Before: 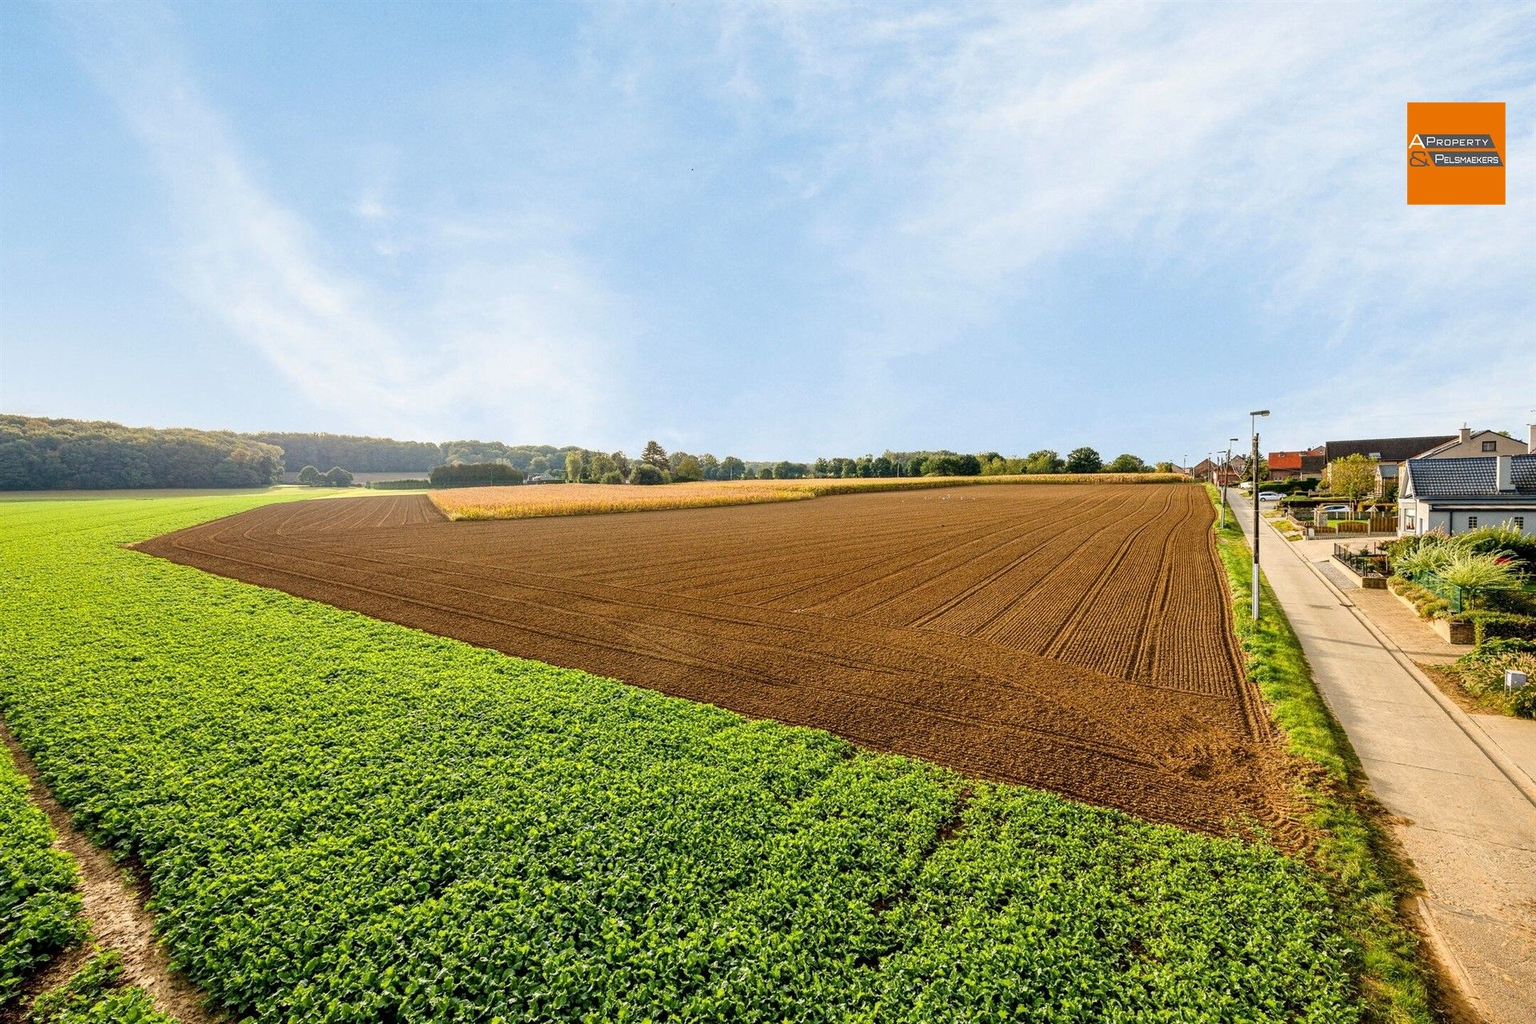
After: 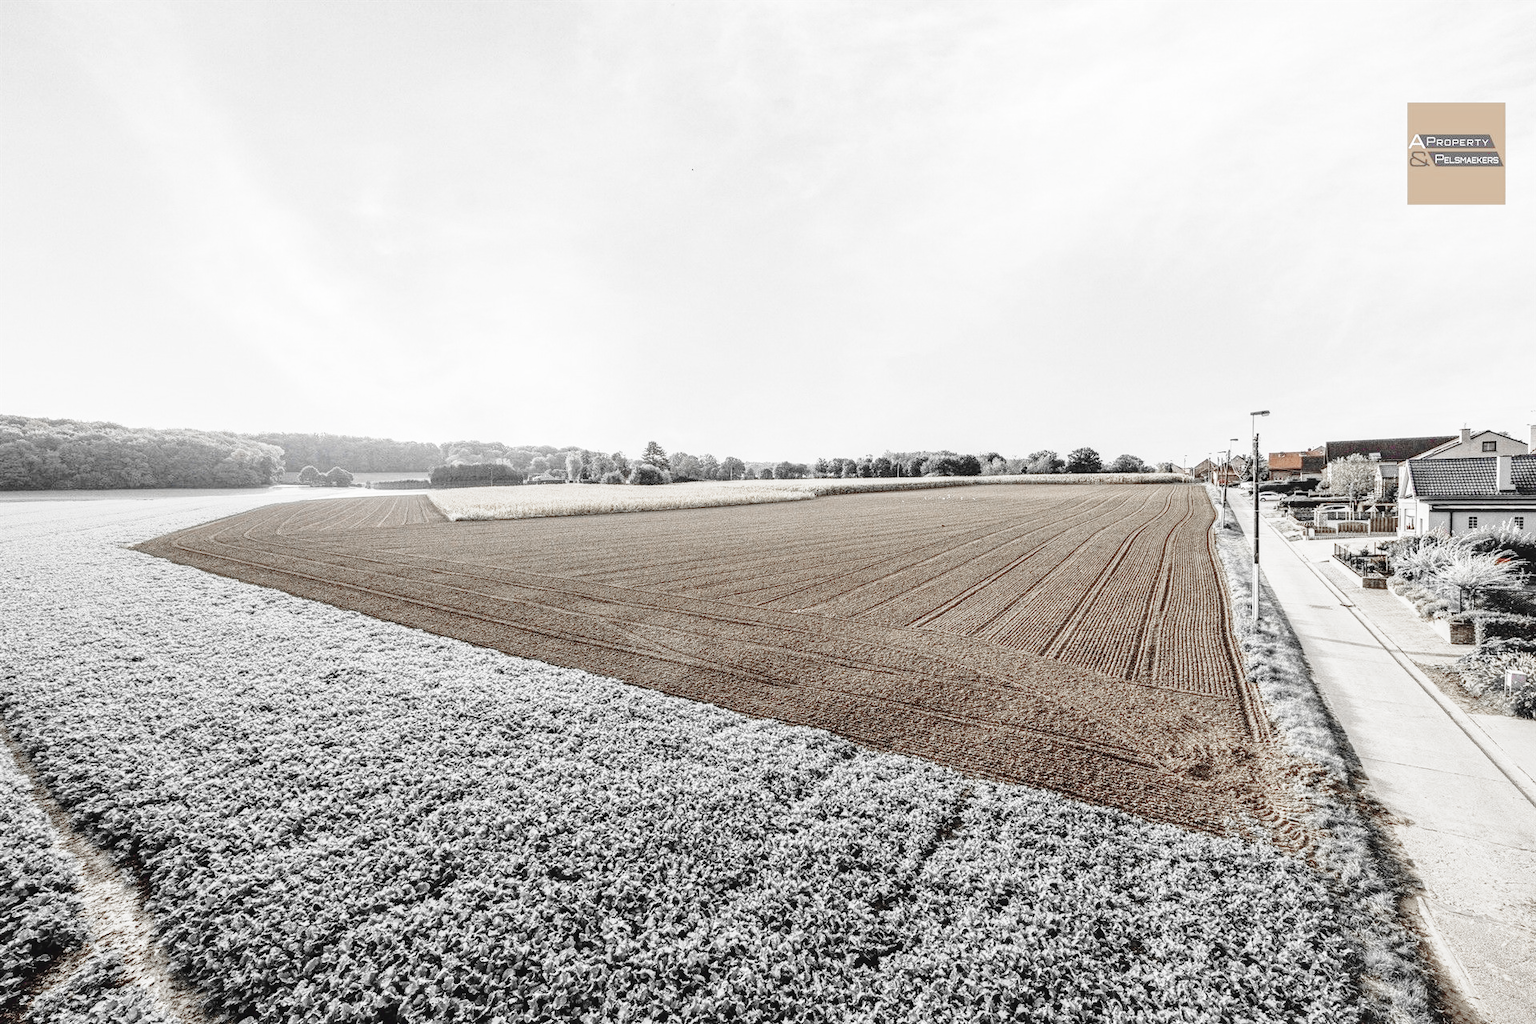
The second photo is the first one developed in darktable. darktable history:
base curve: curves: ch0 [(0, 0) (0.032, 0.037) (0.105, 0.228) (0.435, 0.76) (0.856, 0.983) (1, 1)], preserve colors none
local contrast: detail 109%
color zones: curves: ch0 [(0, 0.278) (0.143, 0.5) (0.286, 0.5) (0.429, 0.5) (0.571, 0.5) (0.714, 0.5) (0.857, 0.5) (1, 0.5)]; ch1 [(0, 1) (0.143, 0.165) (0.286, 0) (0.429, 0) (0.571, 0) (0.714, 0) (0.857, 0.5) (1, 0.5)]; ch2 [(0, 0.508) (0.143, 0.5) (0.286, 0.5) (0.429, 0.5) (0.571, 0.5) (0.714, 0.5) (0.857, 0.5) (1, 0.5)]
